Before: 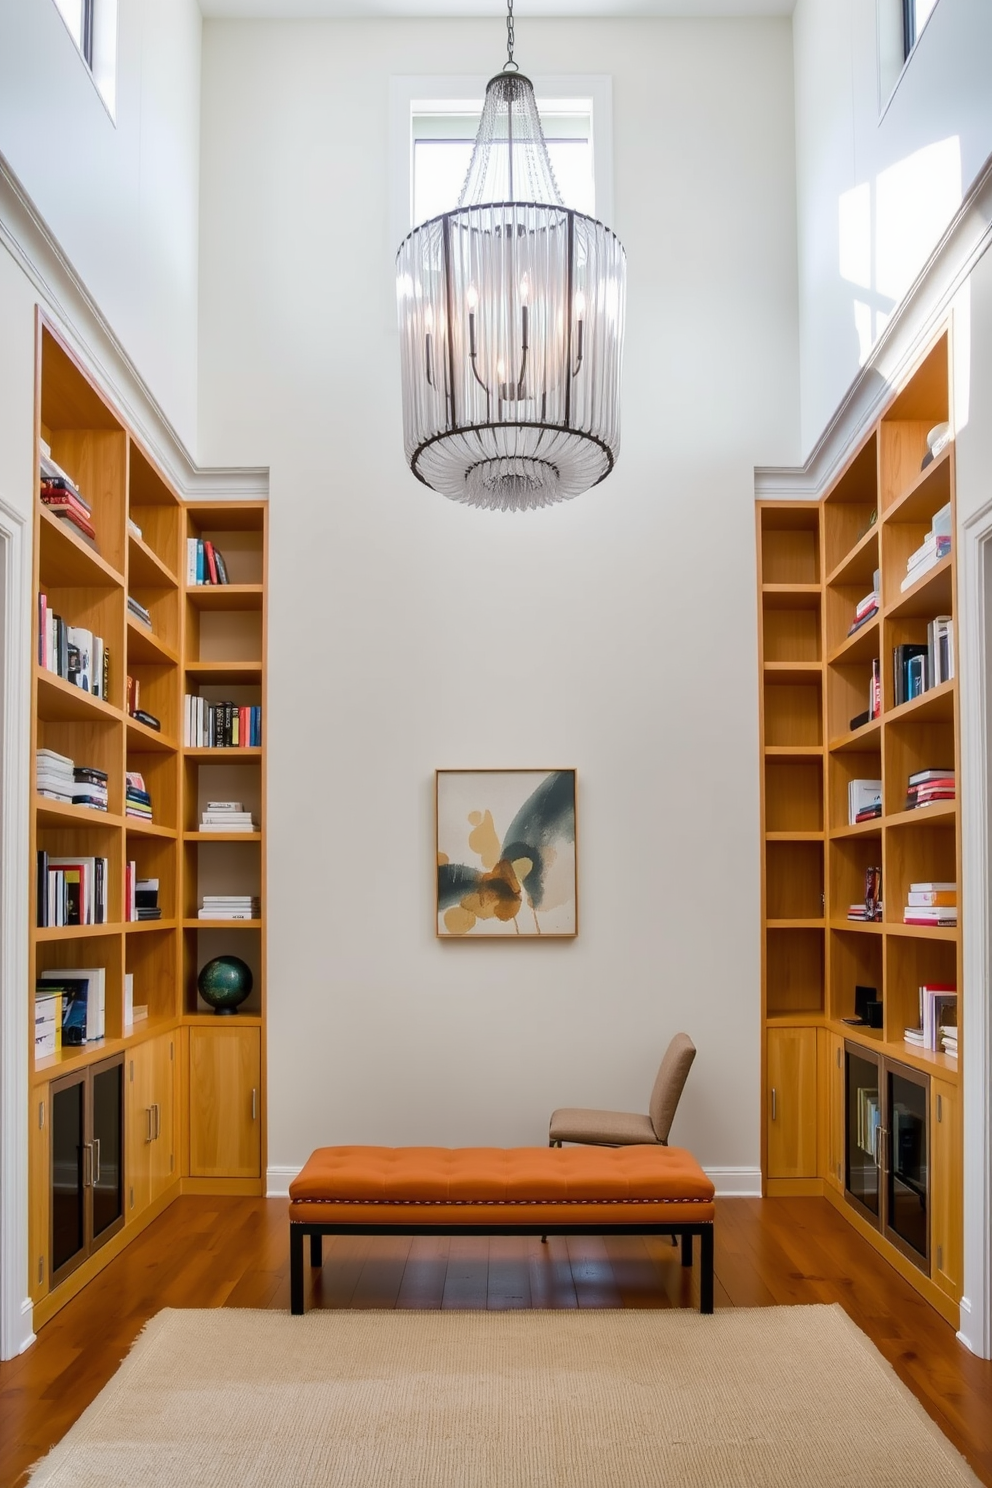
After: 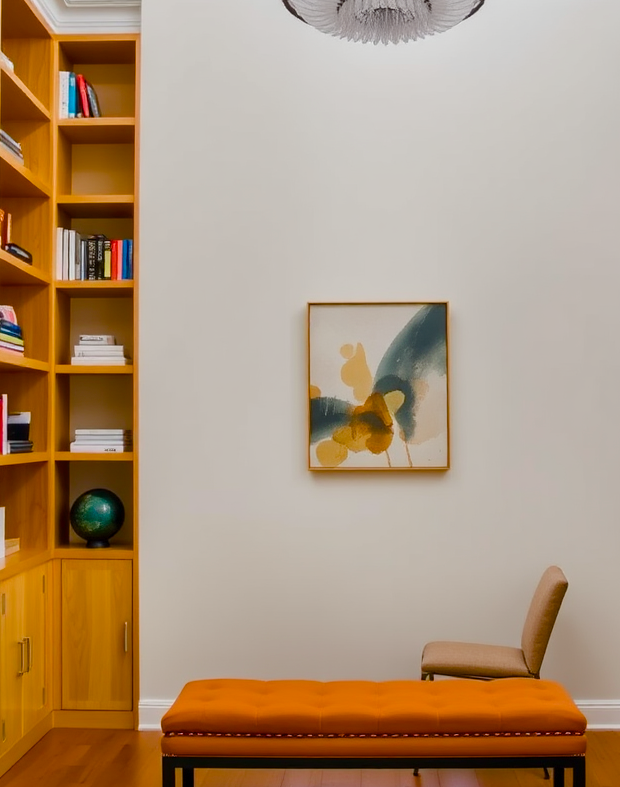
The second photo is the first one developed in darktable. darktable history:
crop: left 12.958%, top 31.414%, right 24.443%, bottom 15.661%
color balance rgb: linear chroma grading › global chroma 14.973%, perceptual saturation grading › global saturation 20%, perceptual saturation grading › highlights -25.169%, perceptual saturation grading › shadows 49.397%, perceptual brilliance grading › global brilliance 2.66%, perceptual brilliance grading › highlights -3.279%, perceptual brilliance grading › shadows 2.993%
